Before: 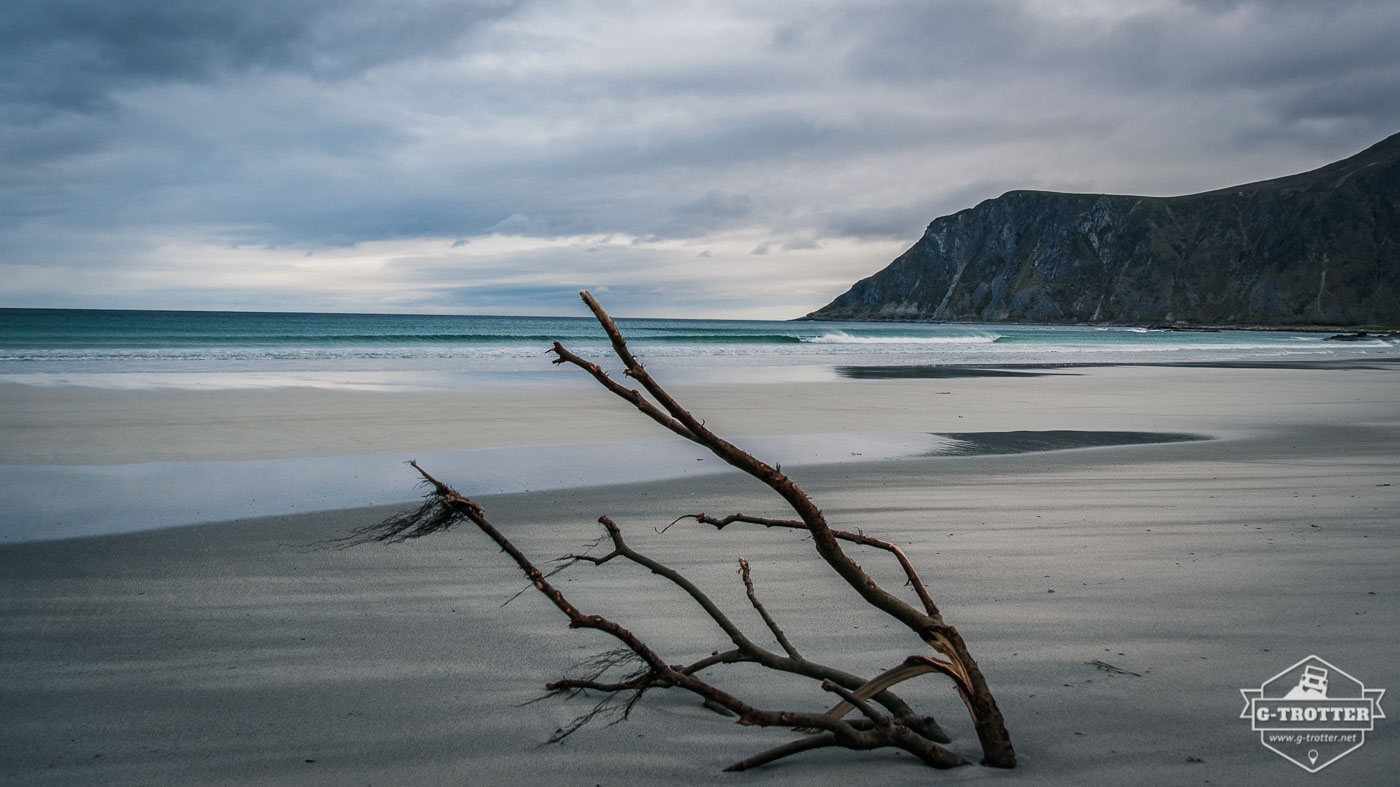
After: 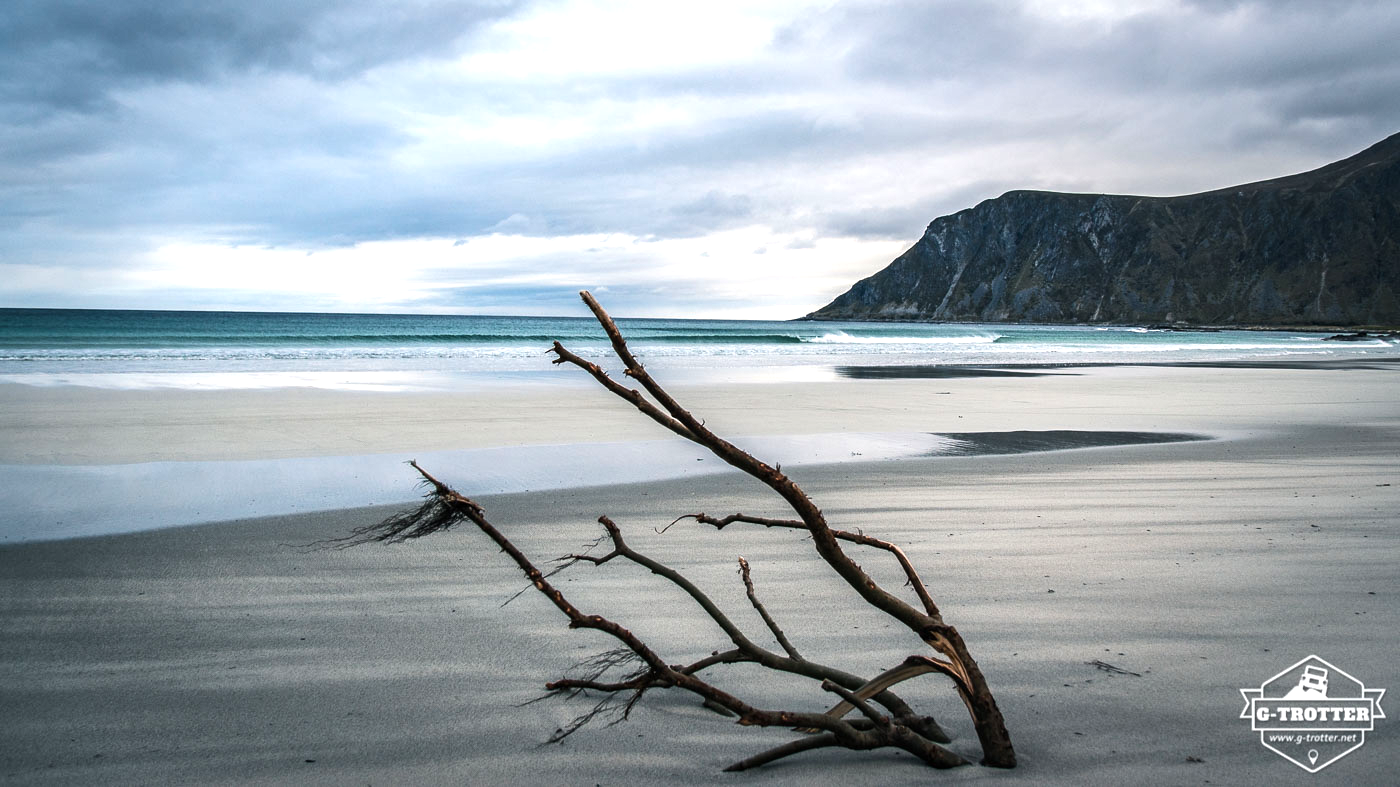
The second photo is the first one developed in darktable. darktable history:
tone equalizer: -8 EV -0.417 EV, -7 EV -0.389 EV, -6 EV -0.333 EV, -5 EV -0.222 EV, -3 EV 0.222 EV, -2 EV 0.333 EV, -1 EV 0.389 EV, +0 EV 0.417 EV, edges refinement/feathering 500, mask exposure compensation -1.57 EV, preserve details no
exposure: exposure 0.6 EV, compensate highlight preservation false
